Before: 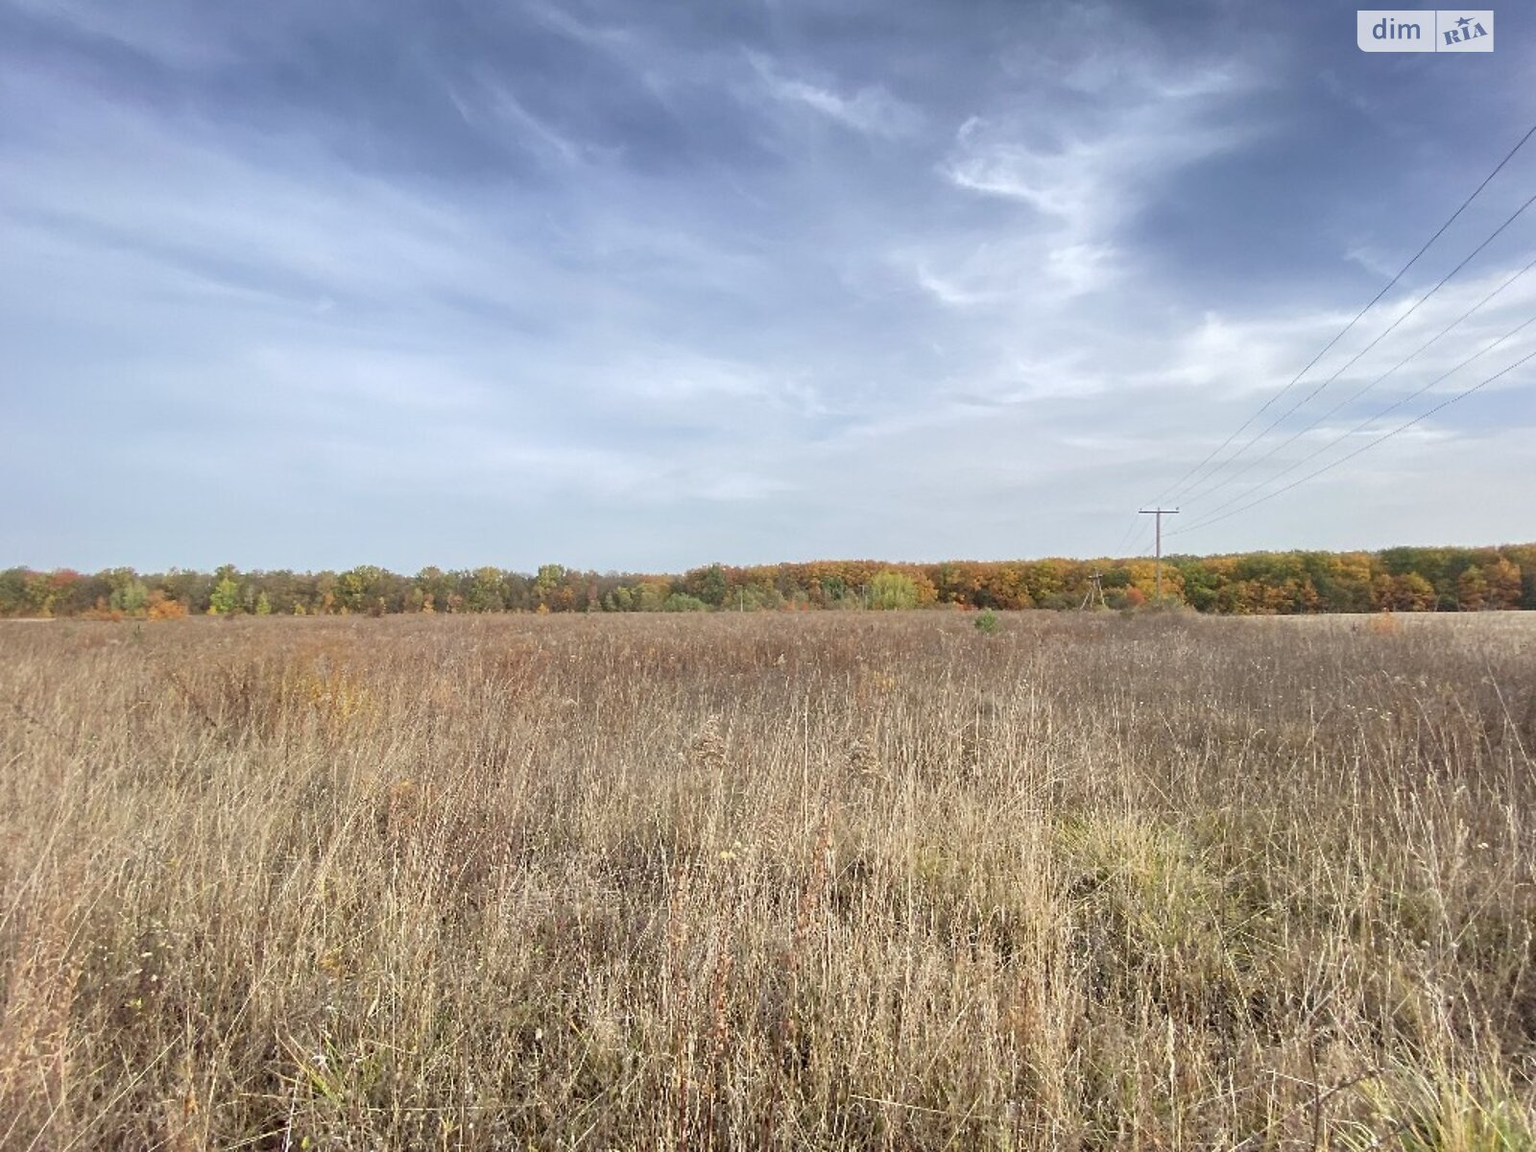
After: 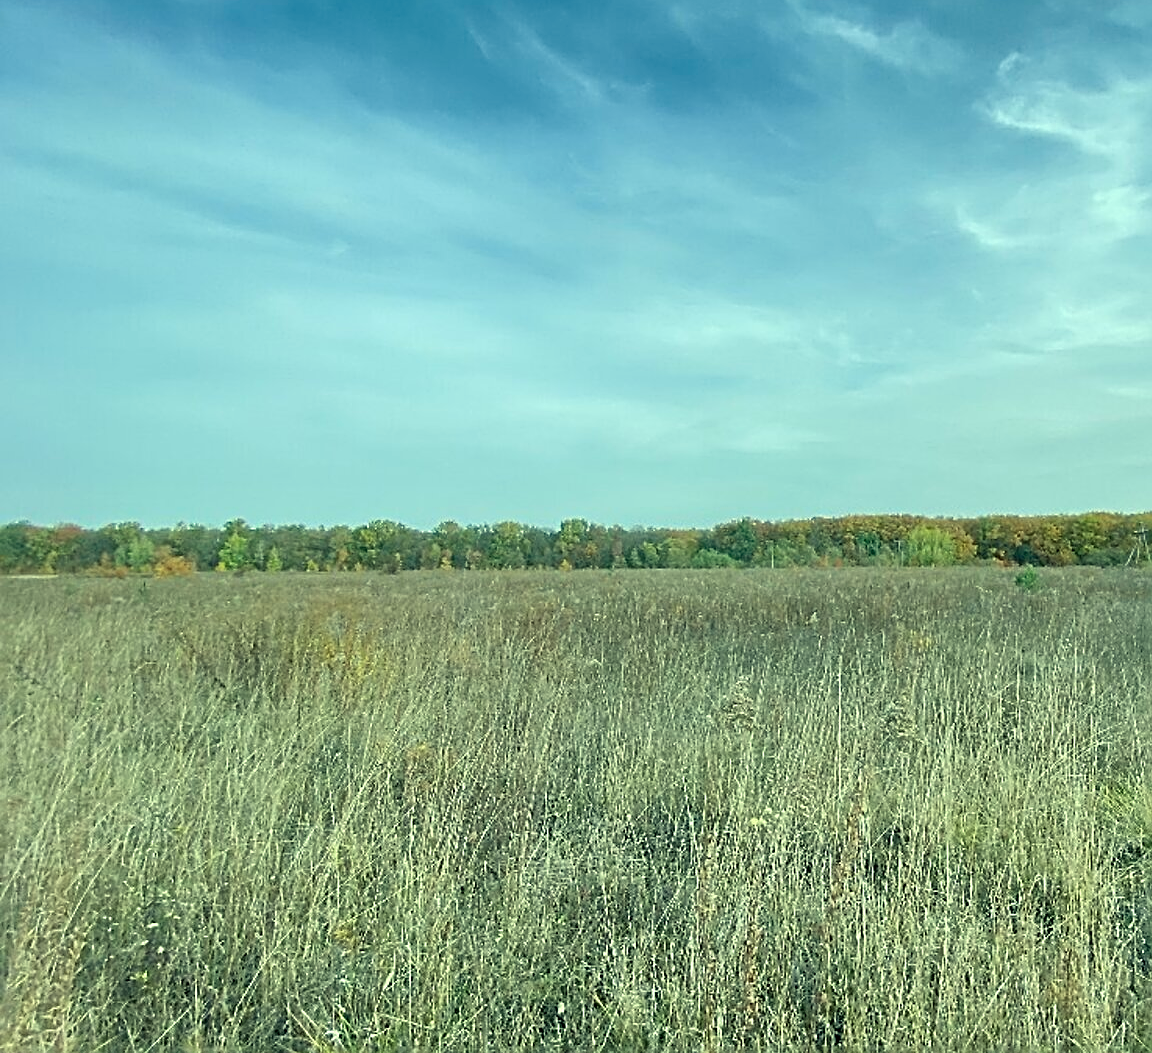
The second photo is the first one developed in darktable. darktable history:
color correction: highlights a* -20.08, highlights b* 9.8, shadows a* -20.4, shadows b* -10.76
crop: top 5.803%, right 27.864%, bottom 5.804%
sharpen: radius 2.584, amount 0.688
